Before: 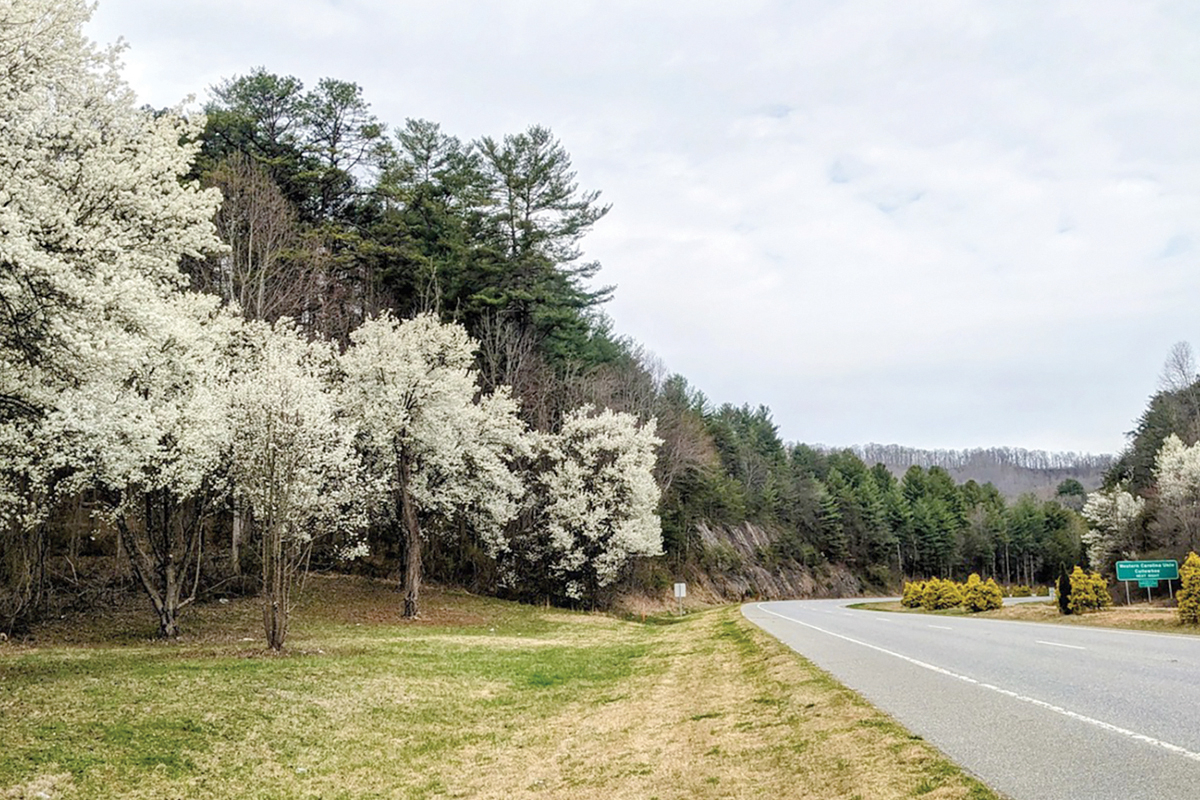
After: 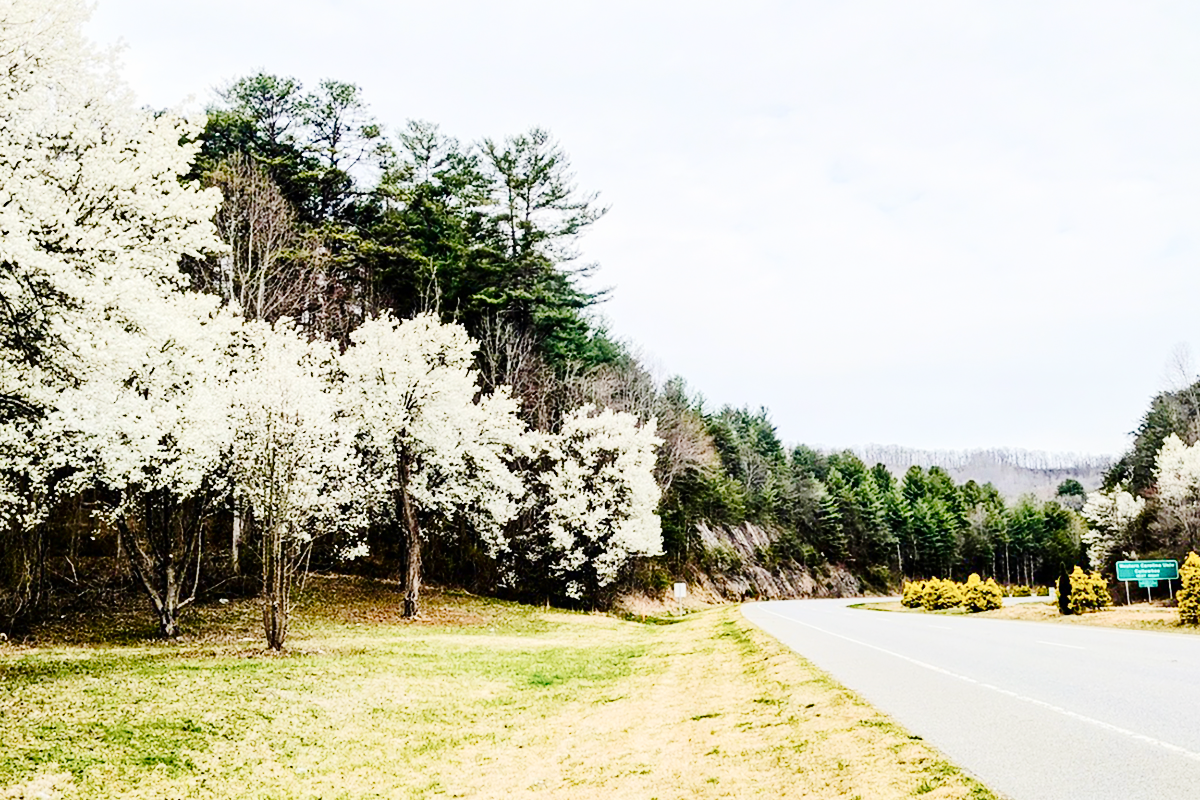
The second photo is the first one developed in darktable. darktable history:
contrast brightness saturation: contrast 0.31, brightness -0.073, saturation 0.167
exposure: black level correction 0, exposure 0.5 EV, compensate exposure bias true, compensate highlight preservation false
tone curve: curves: ch0 [(0, 0) (0.11, 0.061) (0.256, 0.259) (0.398, 0.494) (0.498, 0.611) (0.65, 0.757) (0.835, 0.883) (1, 0.961)]; ch1 [(0, 0) (0.346, 0.307) (0.408, 0.369) (0.453, 0.457) (0.482, 0.479) (0.502, 0.498) (0.521, 0.51) (0.553, 0.554) (0.618, 0.65) (0.693, 0.727) (1, 1)]; ch2 [(0, 0) (0.366, 0.337) (0.434, 0.46) (0.485, 0.494) (0.5, 0.494) (0.511, 0.508) (0.537, 0.55) (0.579, 0.599) (0.621, 0.693) (1, 1)], preserve colors none
